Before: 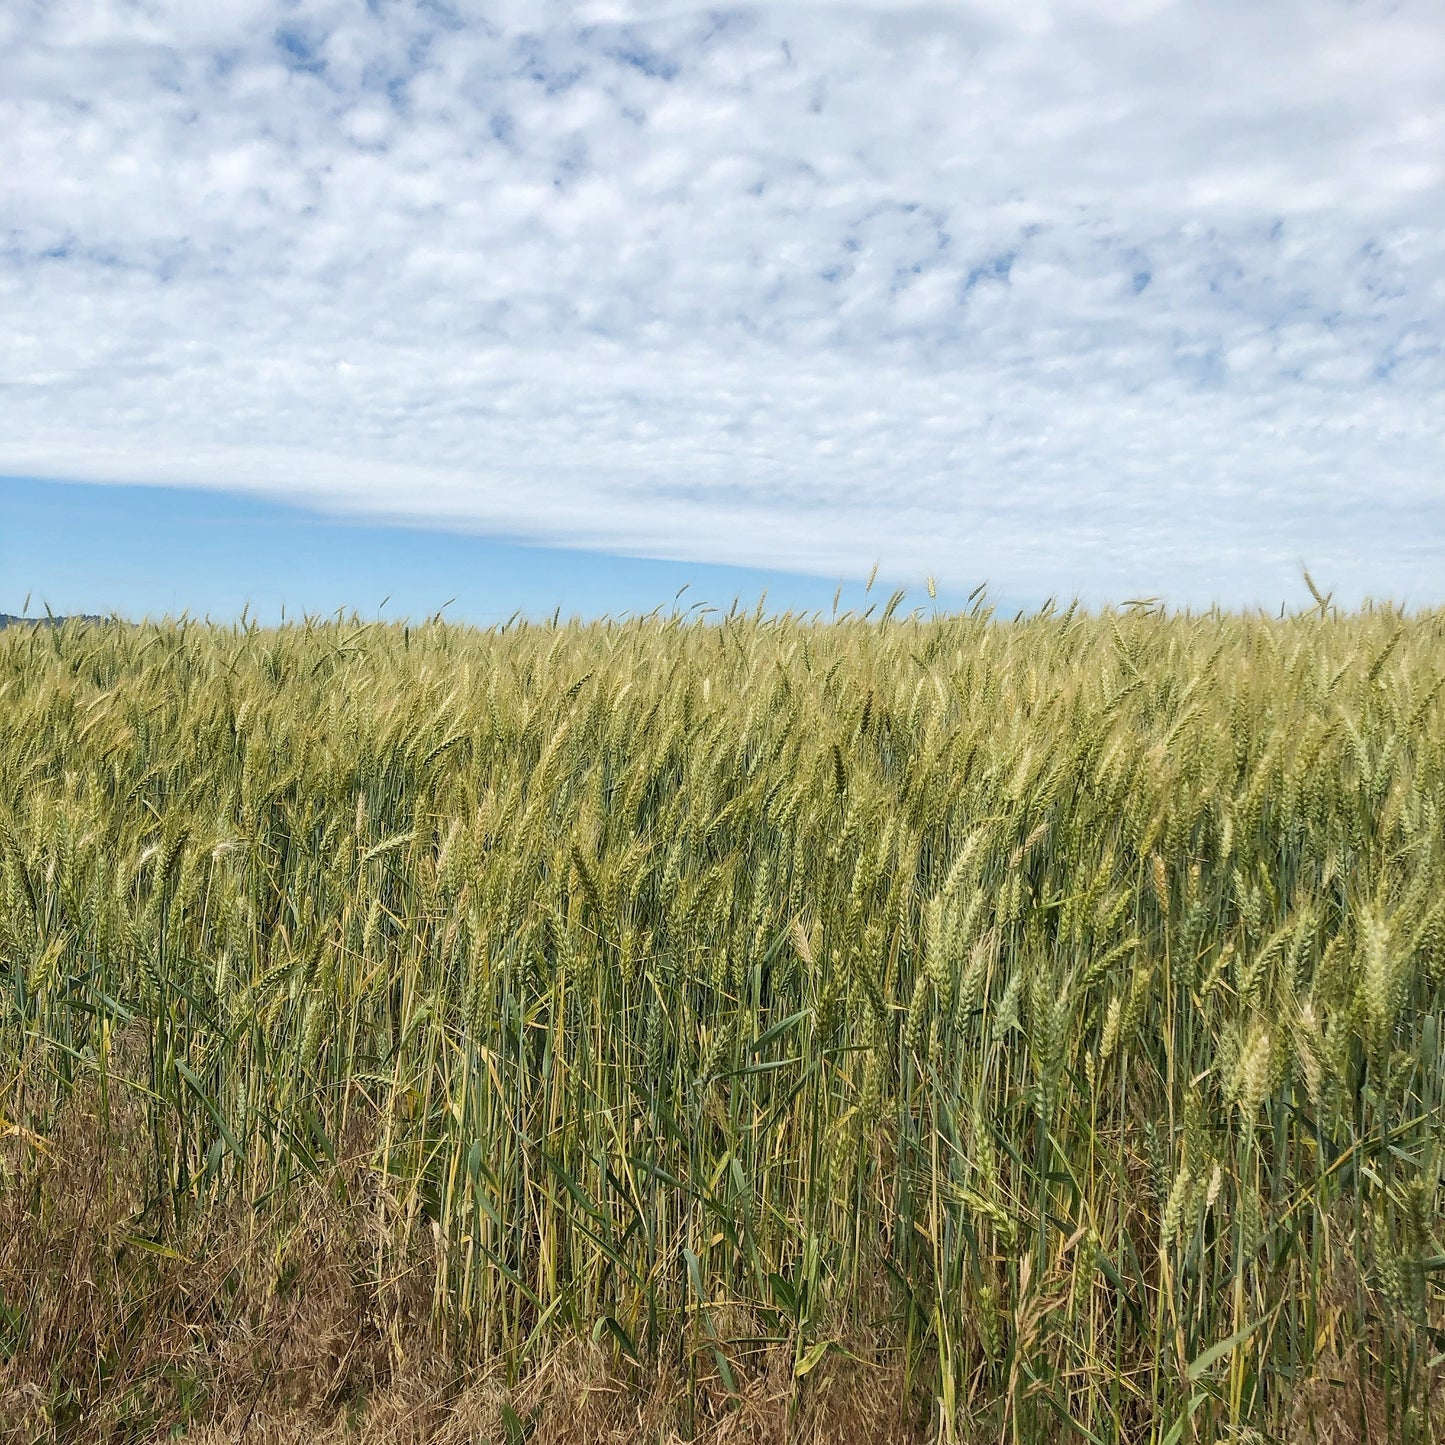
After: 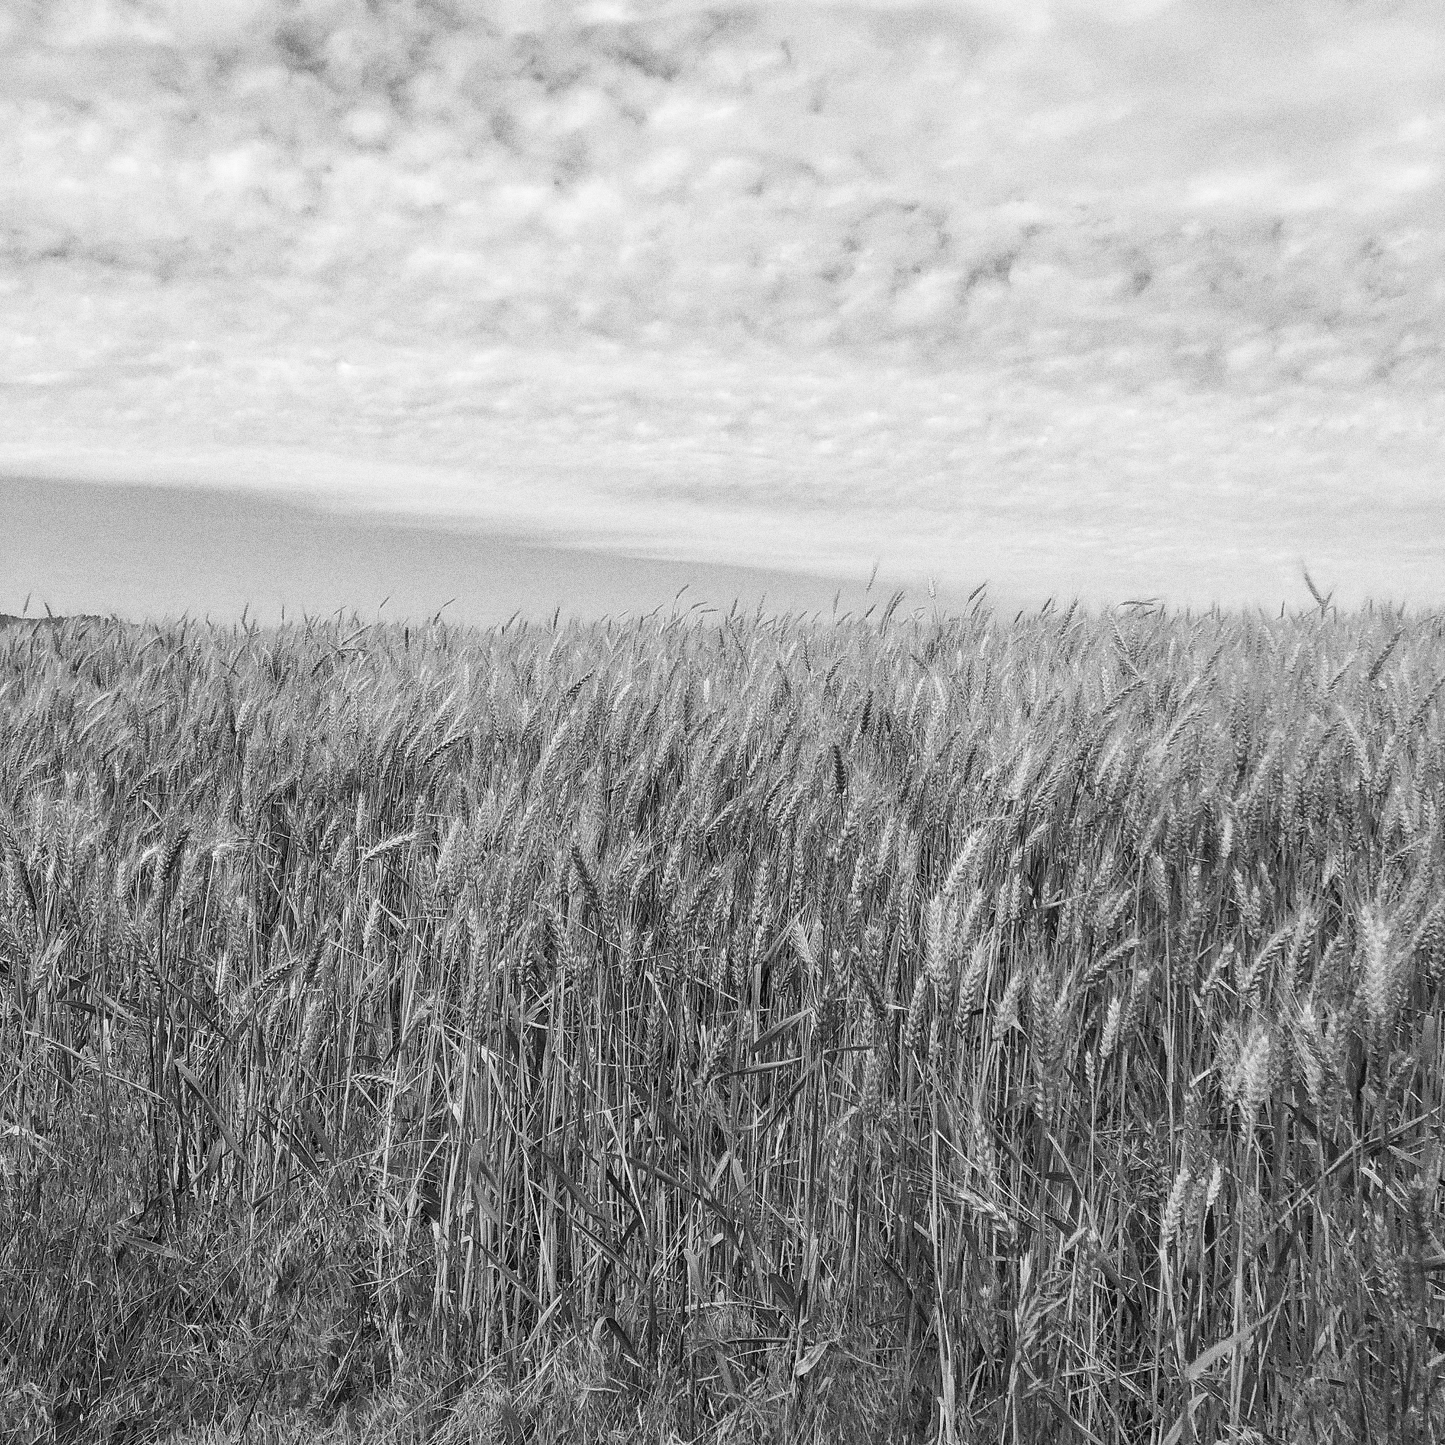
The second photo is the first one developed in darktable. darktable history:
grain: coarseness 0.09 ISO, strength 40%
monochrome: a -3.63, b -0.465
